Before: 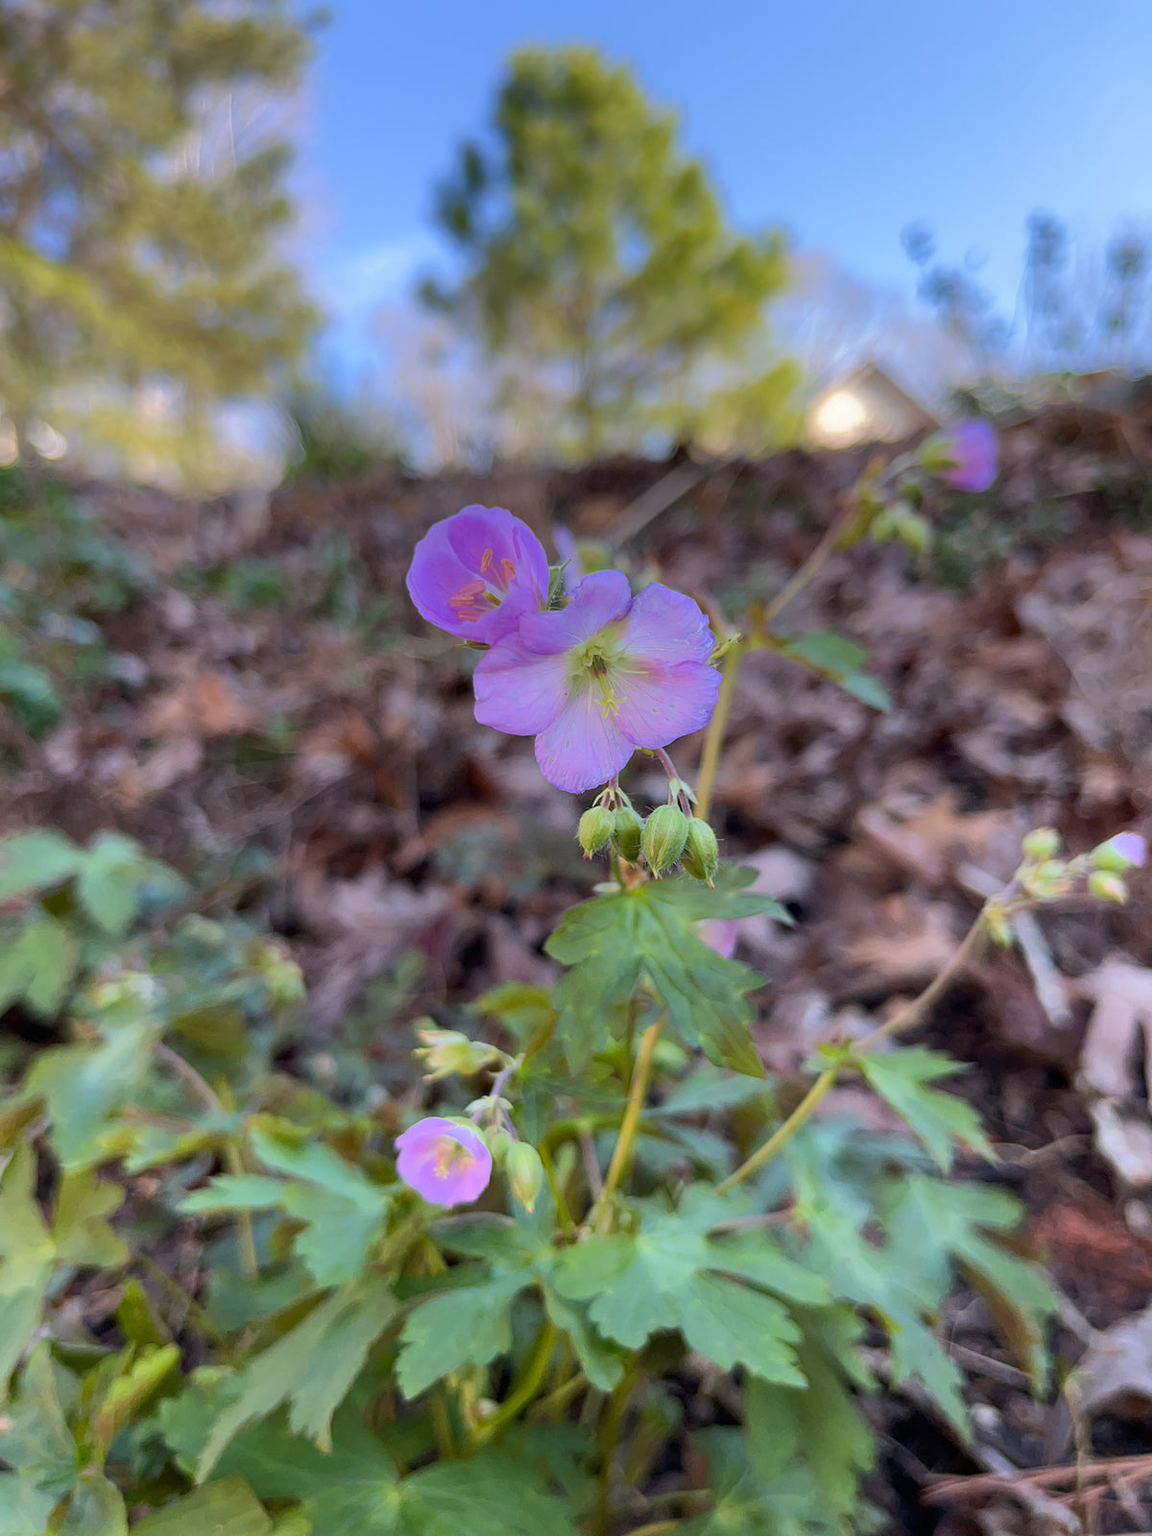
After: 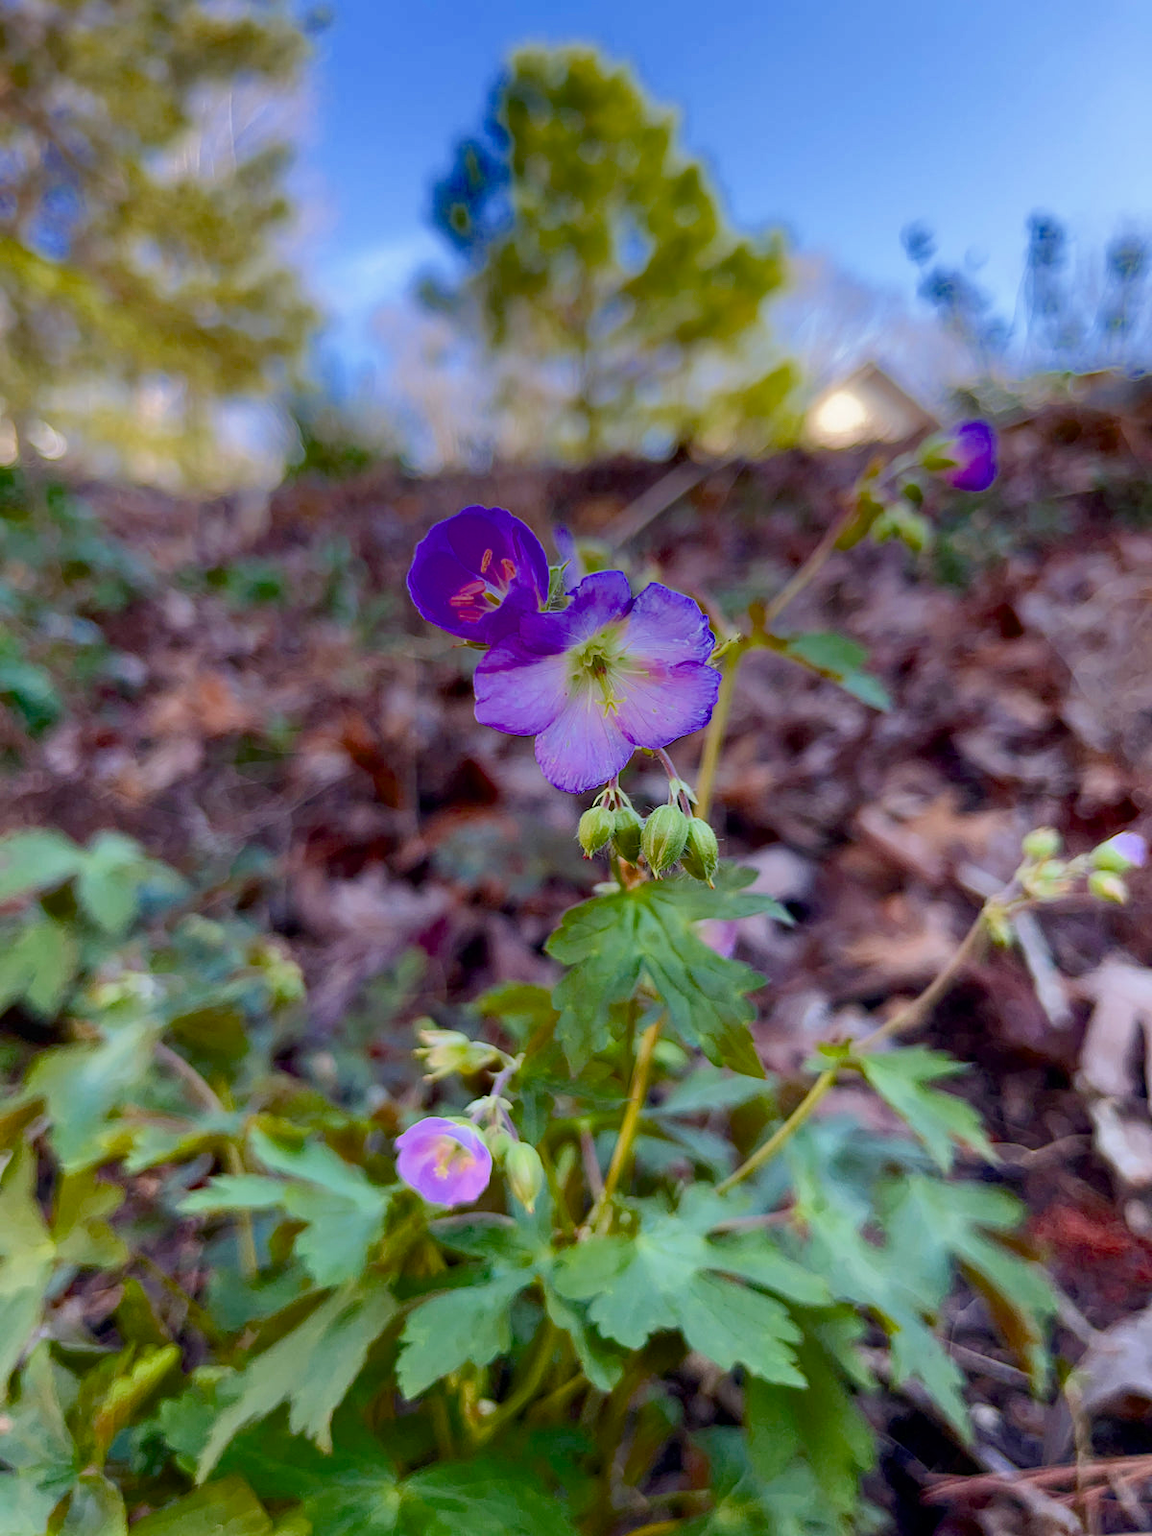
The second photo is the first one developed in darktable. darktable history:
color balance rgb: shadows lift › chroma 3.052%, shadows lift › hue 281.49°, perceptual saturation grading › global saturation 20%, perceptual saturation grading › highlights -25.452%, perceptual saturation grading › shadows 50.073%, perceptual brilliance grading › global brilliance 4.332%, saturation formula JzAzBz (2021)
exposure: exposure -0.154 EV, compensate exposure bias true, compensate highlight preservation false
